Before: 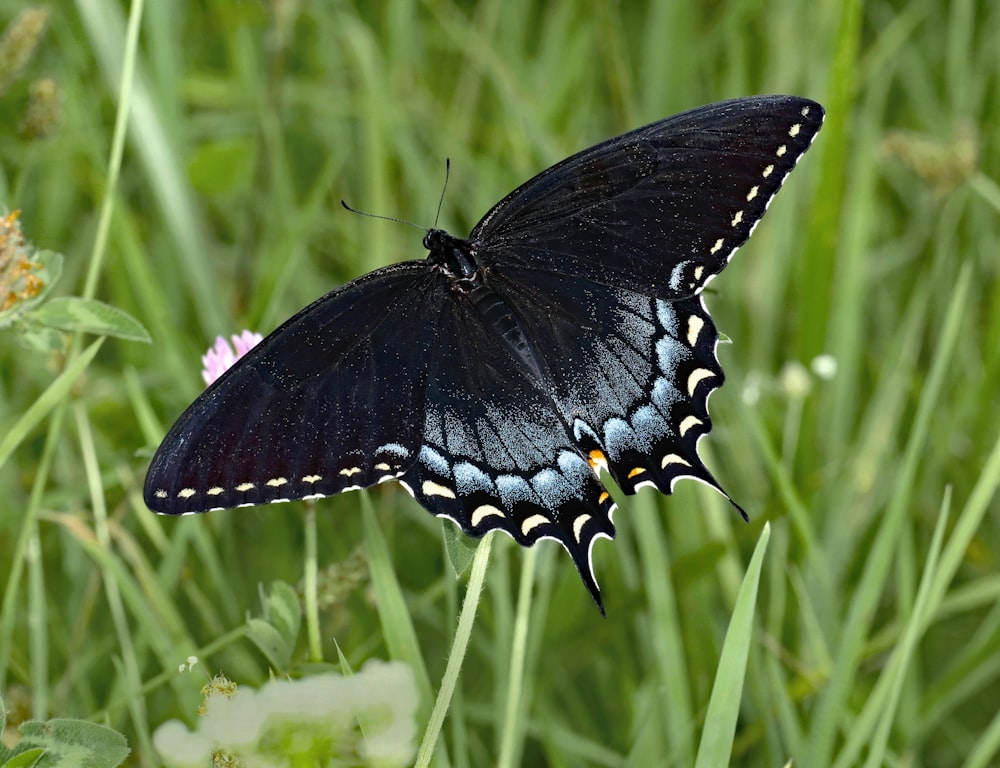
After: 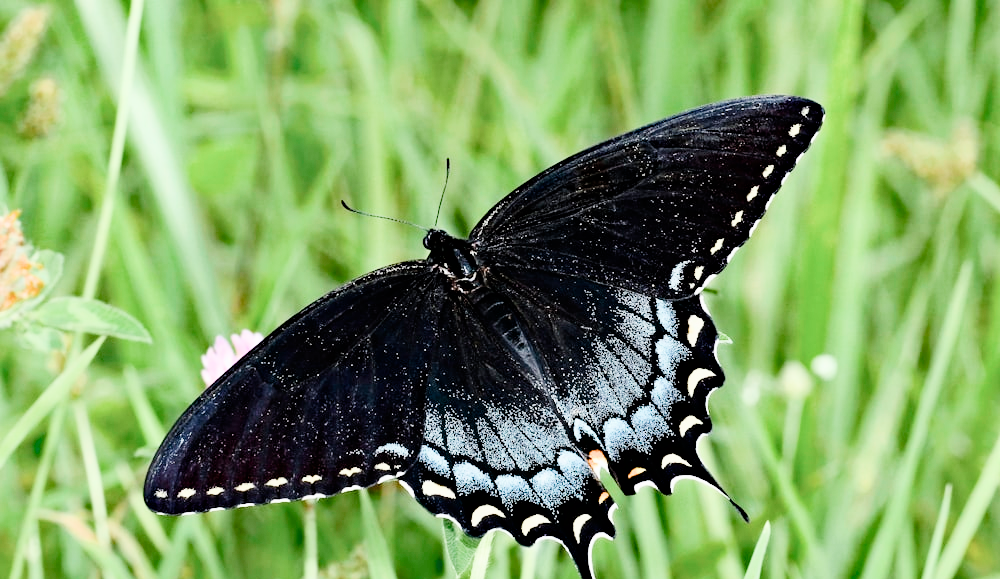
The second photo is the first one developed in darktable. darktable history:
color balance rgb: linear chroma grading › shadows -1.753%, linear chroma grading › highlights -14.013%, linear chroma grading › global chroma -9.633%, linear chroma grading › mid-tones -9.612%, perceptual saturation grading › global saturation 20%, perceptual saturation grading › highlights -25.808%, perceptual saturation grading › shadows 25.845%
exposure: black level correction 0, exposure 1.502 EV, compensate highlight preservation false
filmic rgb: black relative exposure -7.49 EV, white relative exposure 4.99 EV, threshold 2.94 EV, hardness 3.33, contrast 1.301, enable highlight reconstruction true
haze removal: compatibility mode true, adaptive false
crop: bottom 24.553%
